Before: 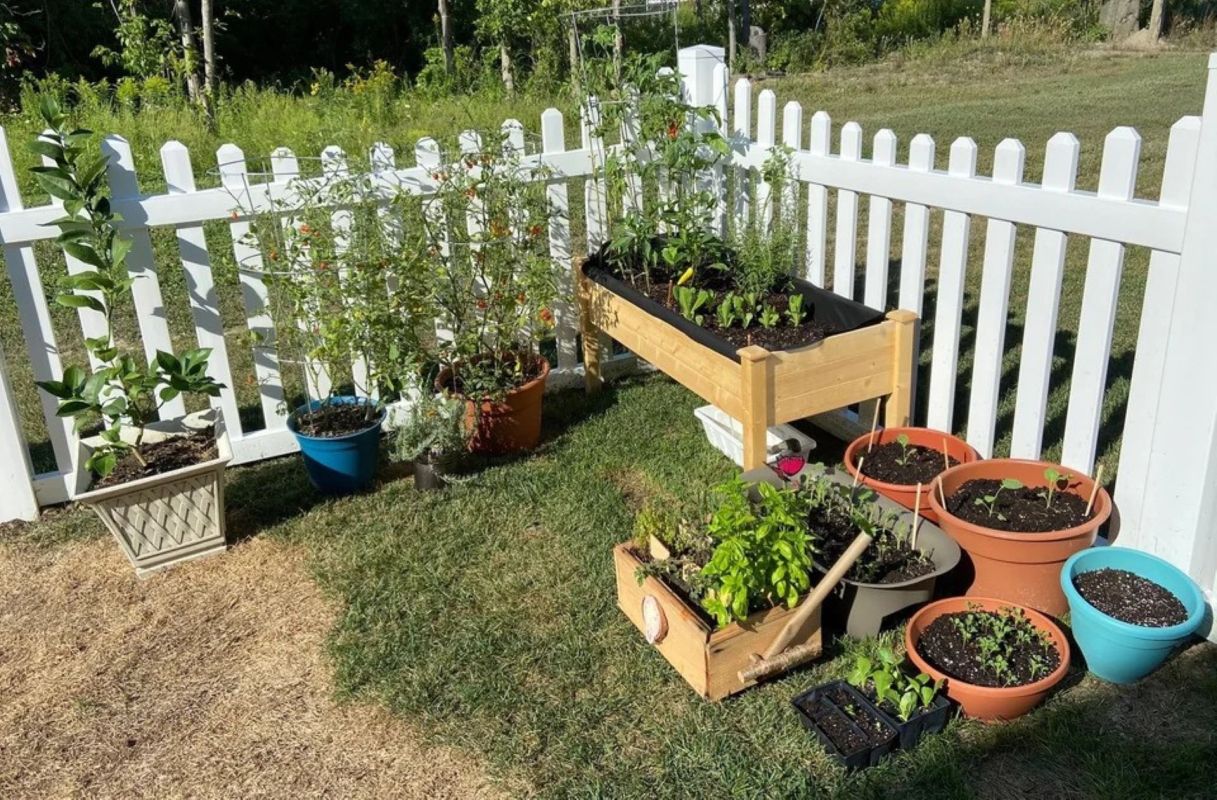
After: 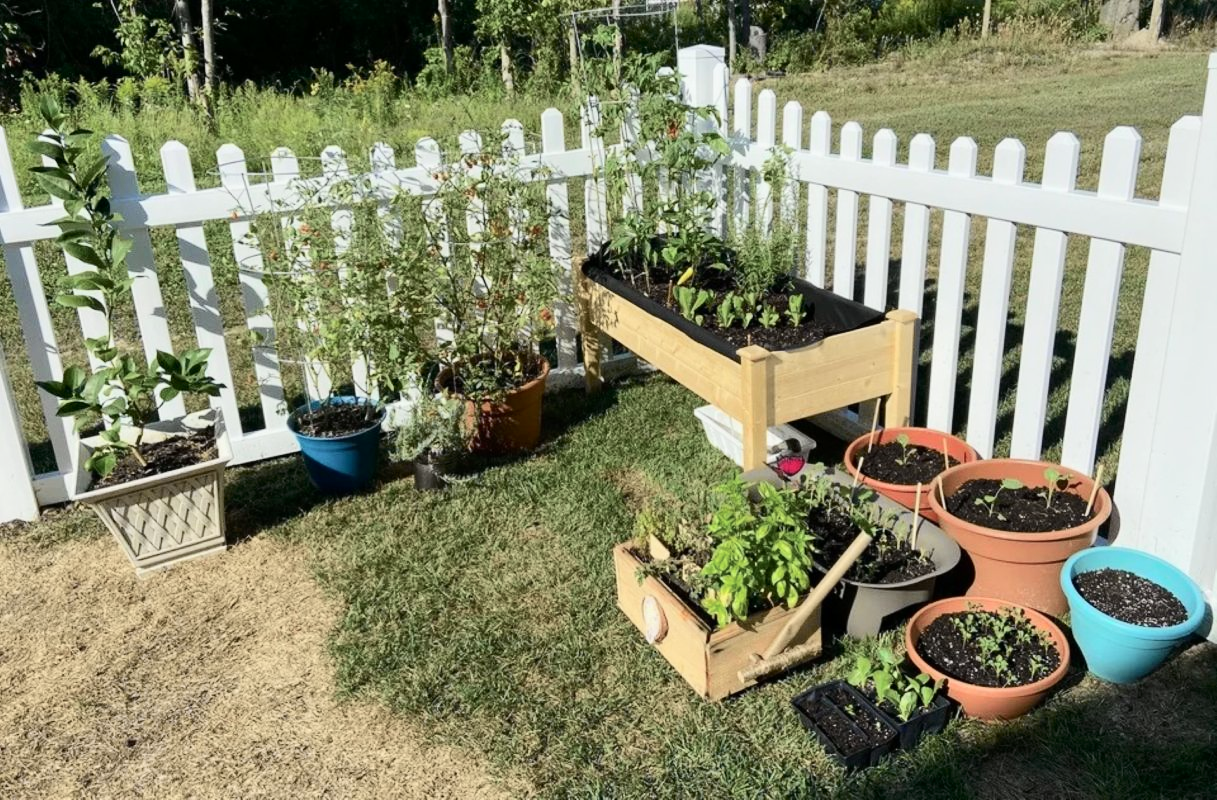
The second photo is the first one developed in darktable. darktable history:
tone curve: curves: ch0 [(0, 0) (0.078, 0.052) (0.236, 0.22) (0.427, 0.472) (0.508, 0.586) (0.654, 0.742) (0.793, 0.851) (0.994, 0.974)]; ch1 [(0, 0) (0.161, 0.092) (0.35, 0.33) (0.392, 0.392) (0.456, 0.456) (0.505, 0.502) (0.537, 0.518) (0.553, 0.534) (0.602, 0.579) (0.718, 0.718) (1, 1)]; ch2 [(0, 0) (0.346, 0.362) (0.411, 0.412) (0.502, 0.502) (0.531, 0.521) (0.586, 0.59) (0.621, 0.604) (1, 1)], color space Lab, independent channels, preserve colors none
